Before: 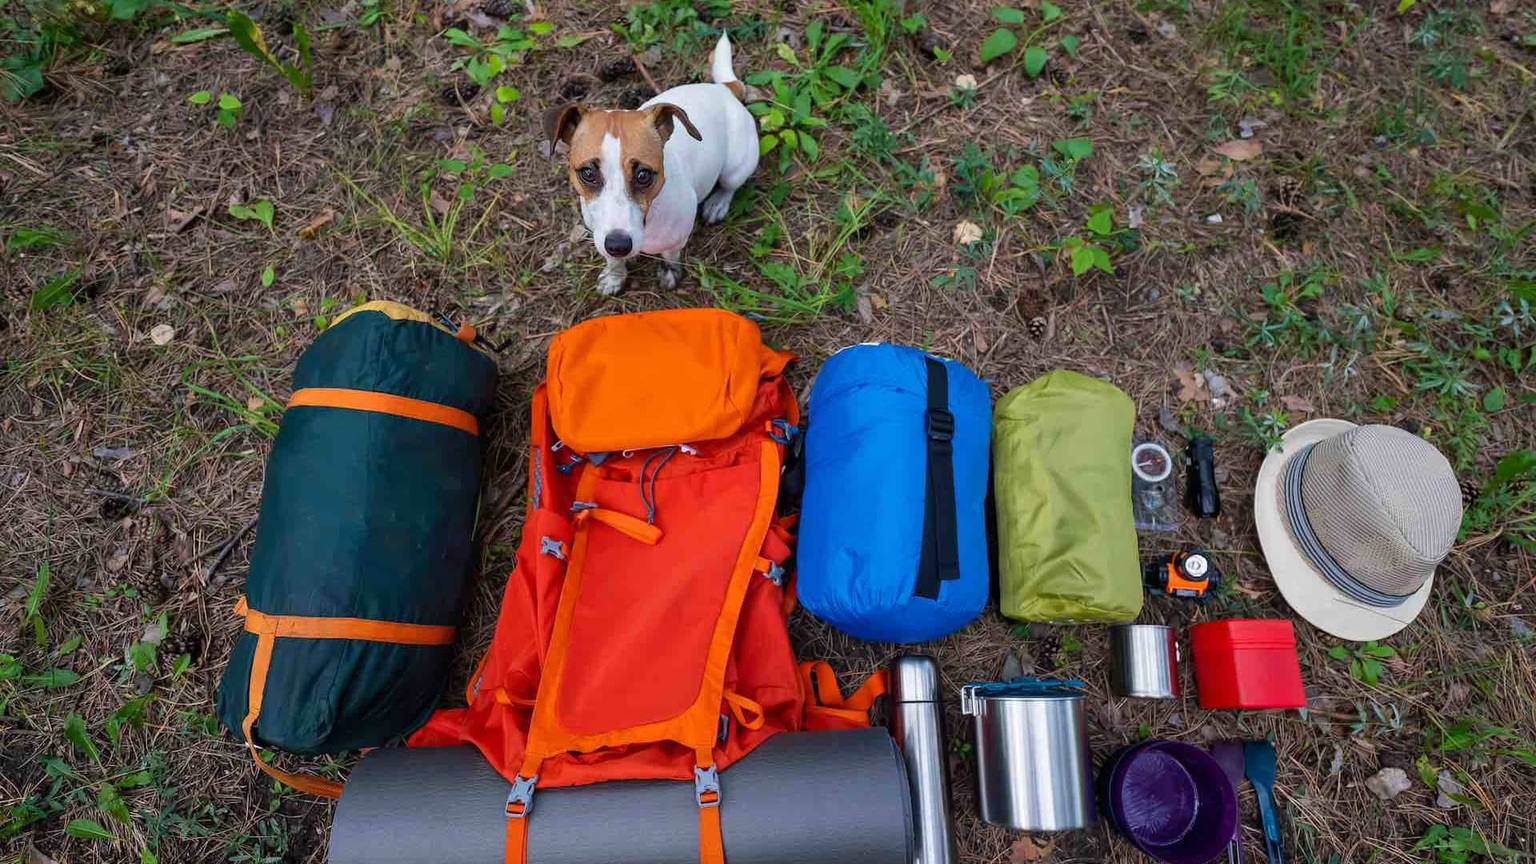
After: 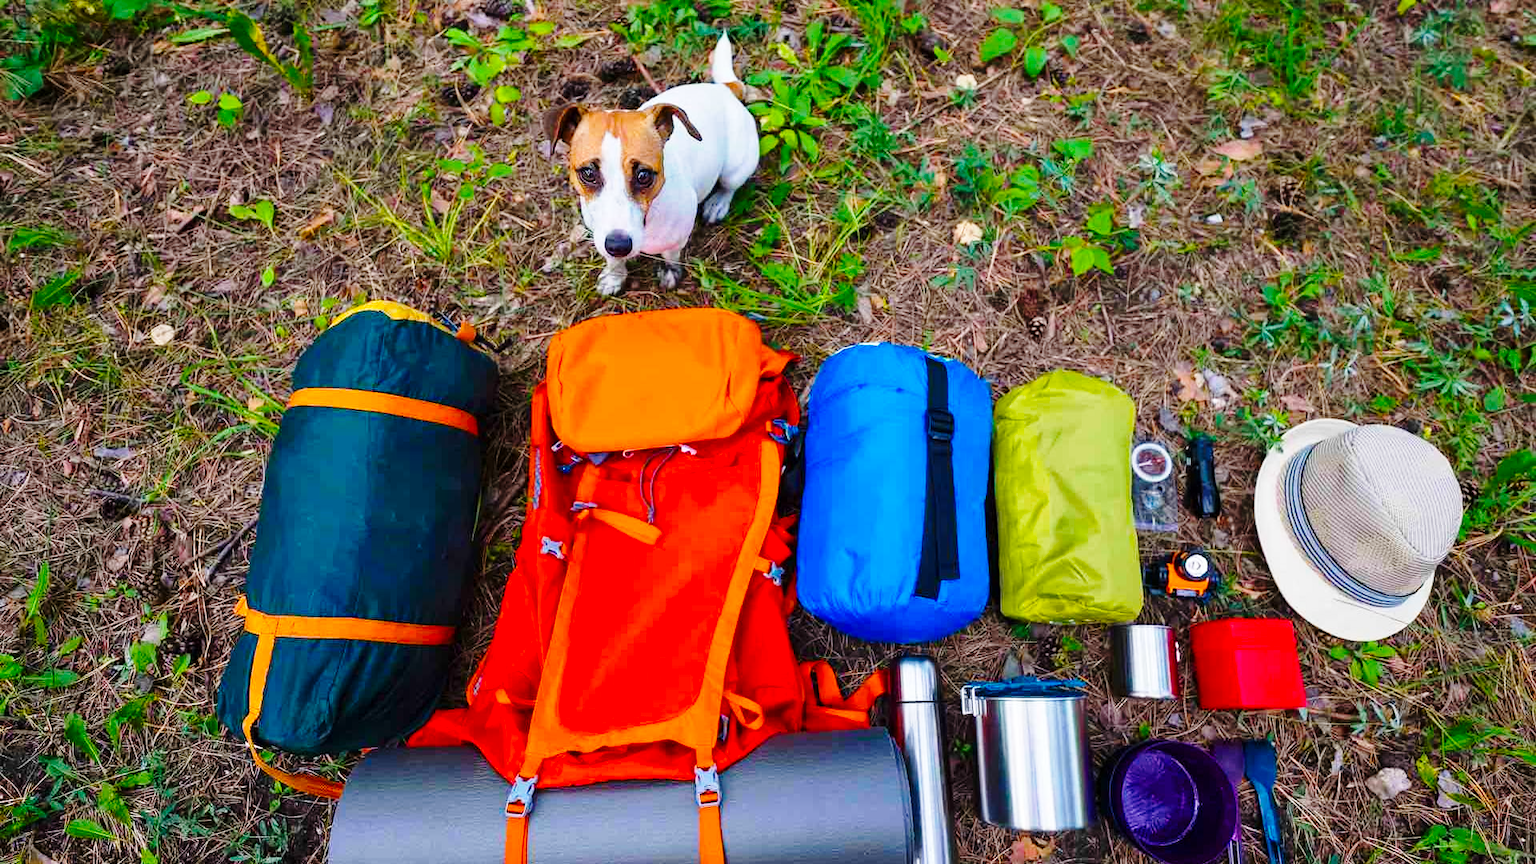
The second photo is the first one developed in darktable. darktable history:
base curve: curves: ch0 [(0, 0) (0.028, 0.03) (0.121, 0.232) (0.46, 0.748) (0.859, 0.968) (1, 1)], preserve colors none
color balance rgb: linear chroma grading › global chroma 15%, perceptual saturation grading › global saturation 30%
